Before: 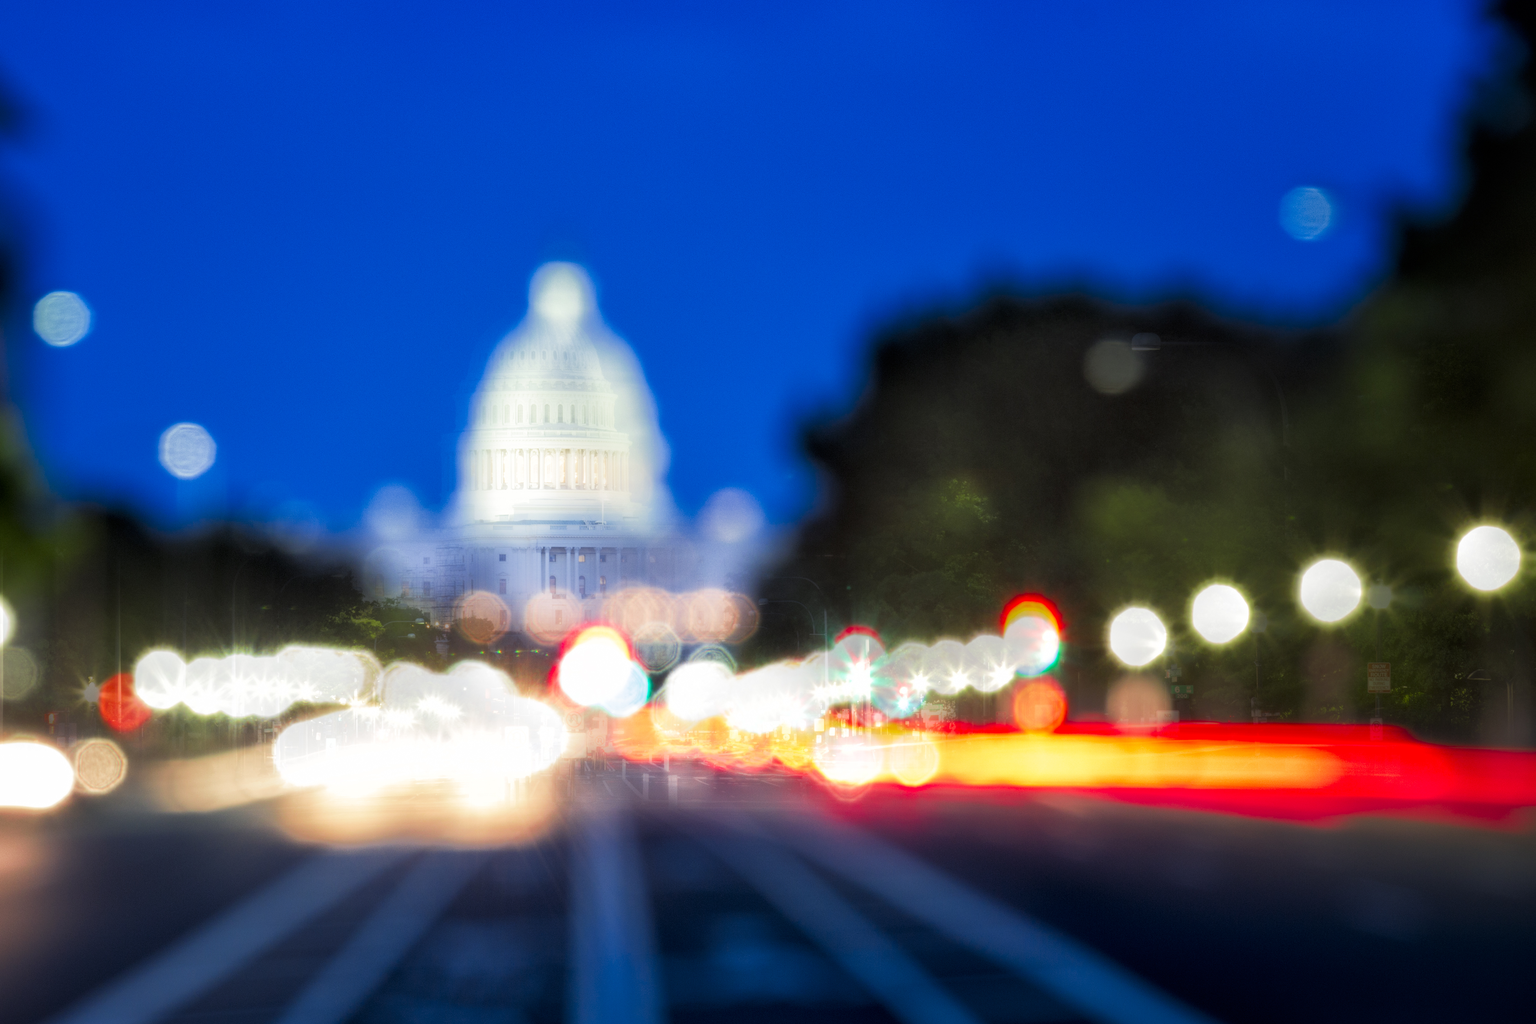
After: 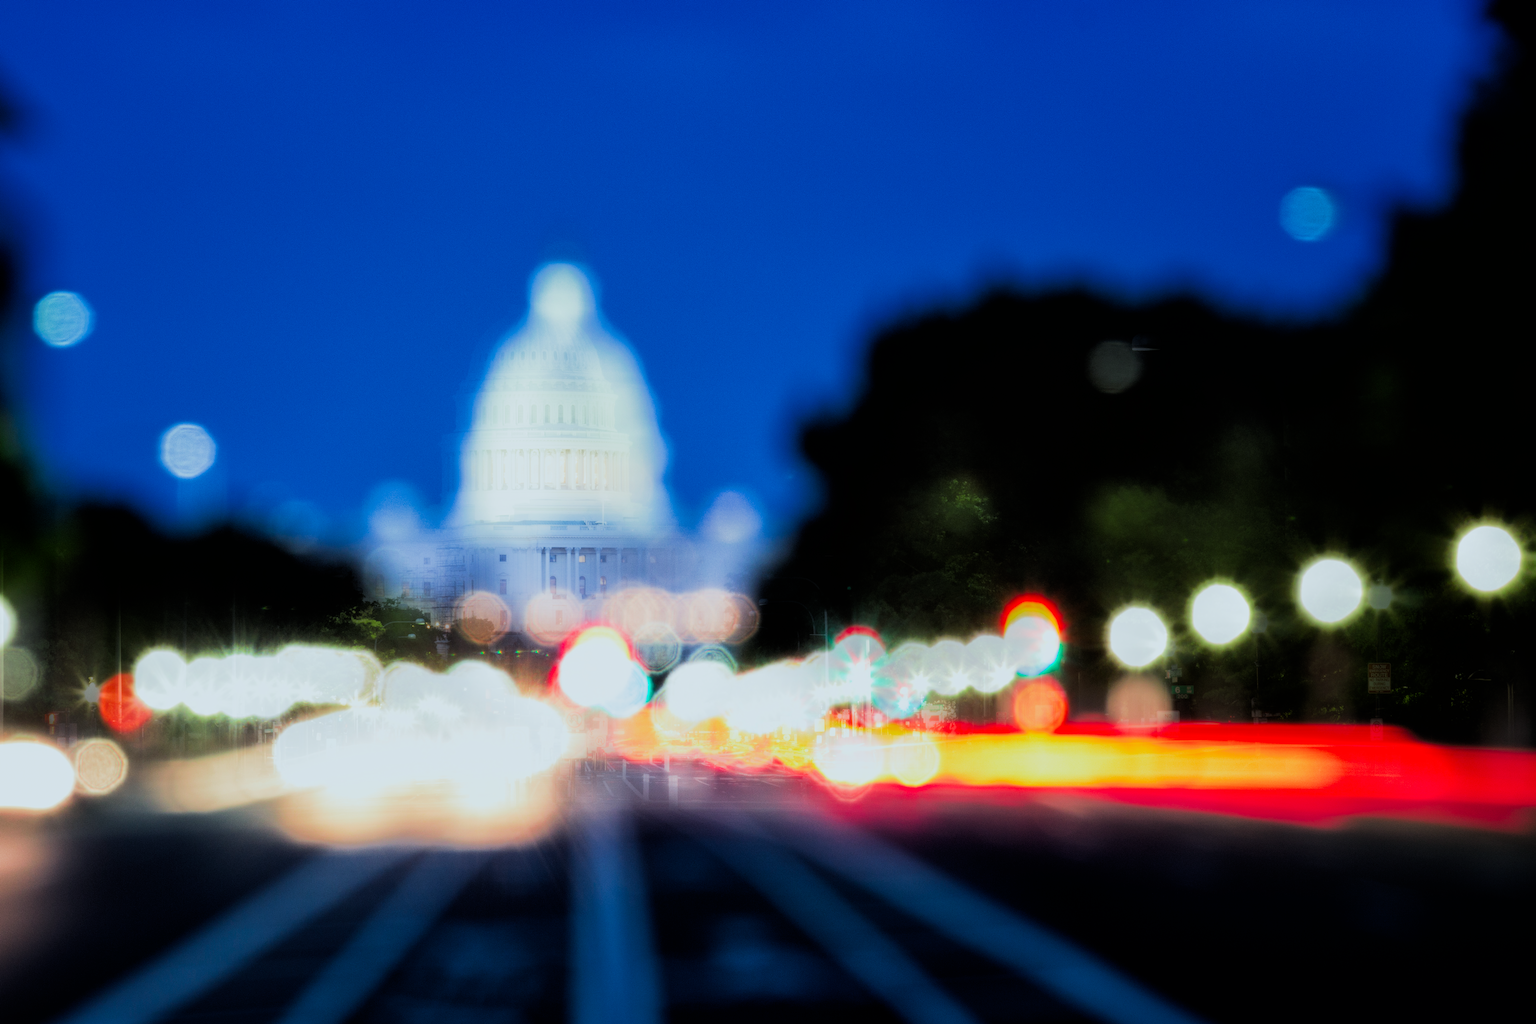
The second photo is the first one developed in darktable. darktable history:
white balance: red 0.925, blue 1.046
filmic rgb: black relative exposure -5 EV, hardness 2.88, contrast 1.3, highlights saturation mix -30%
